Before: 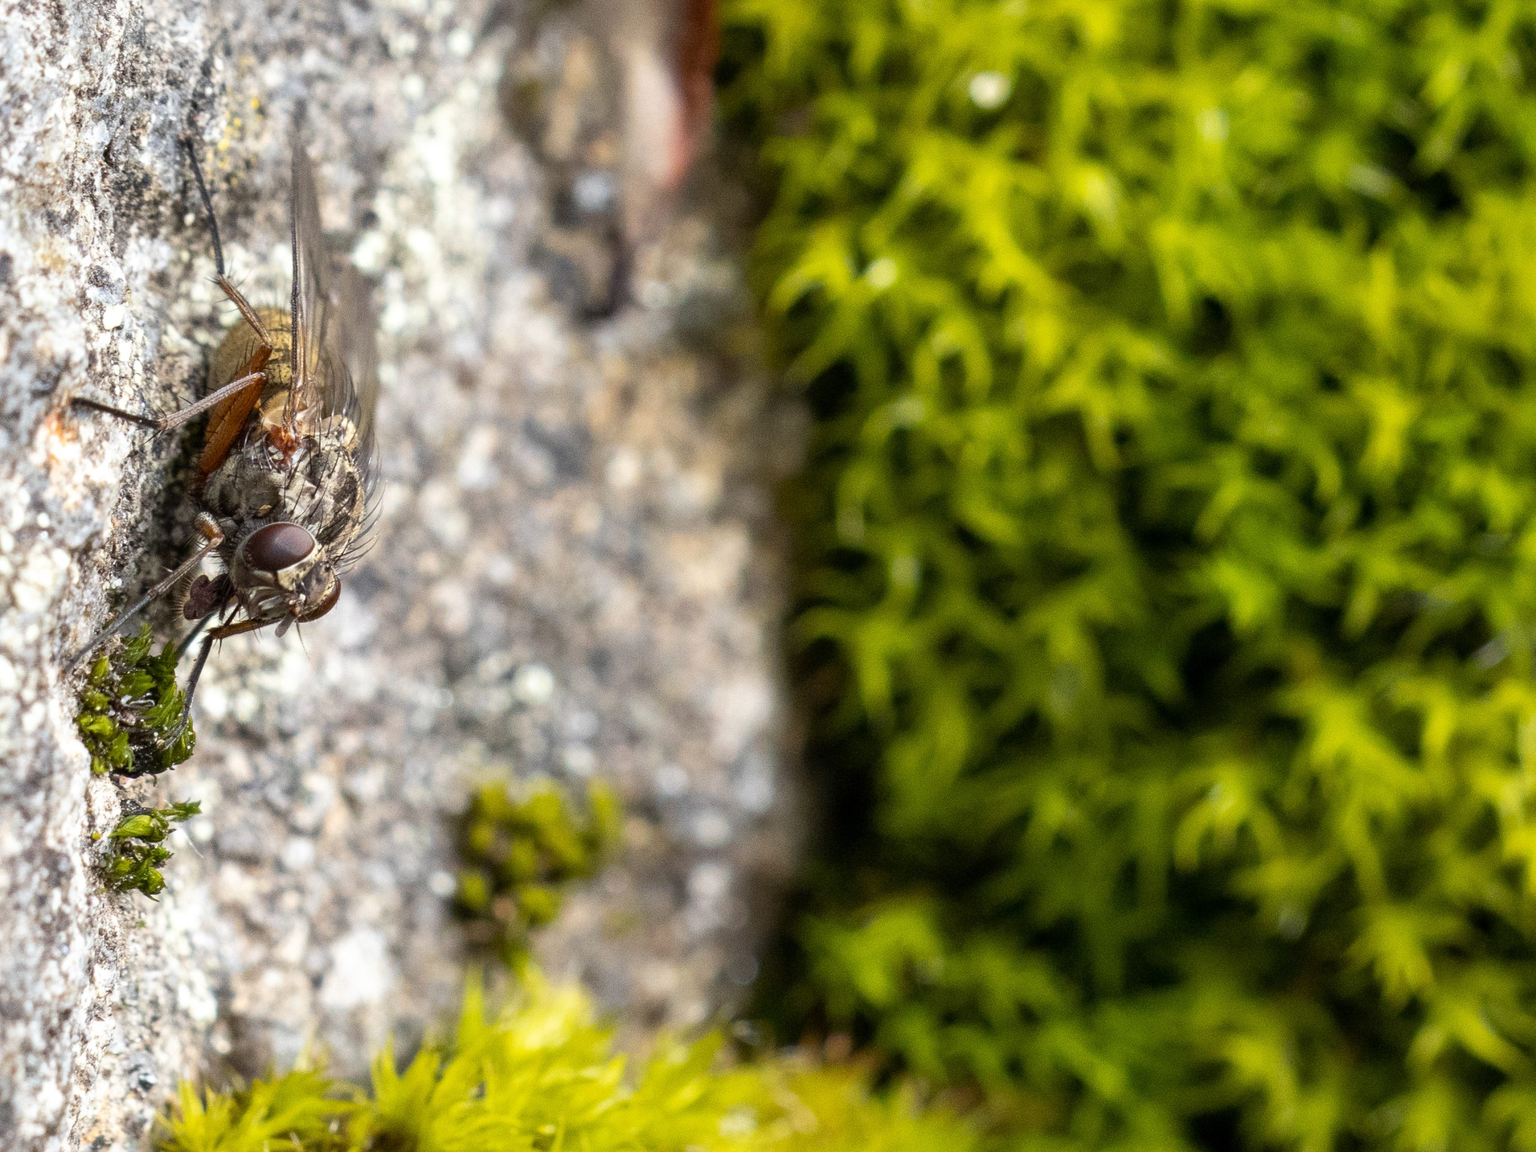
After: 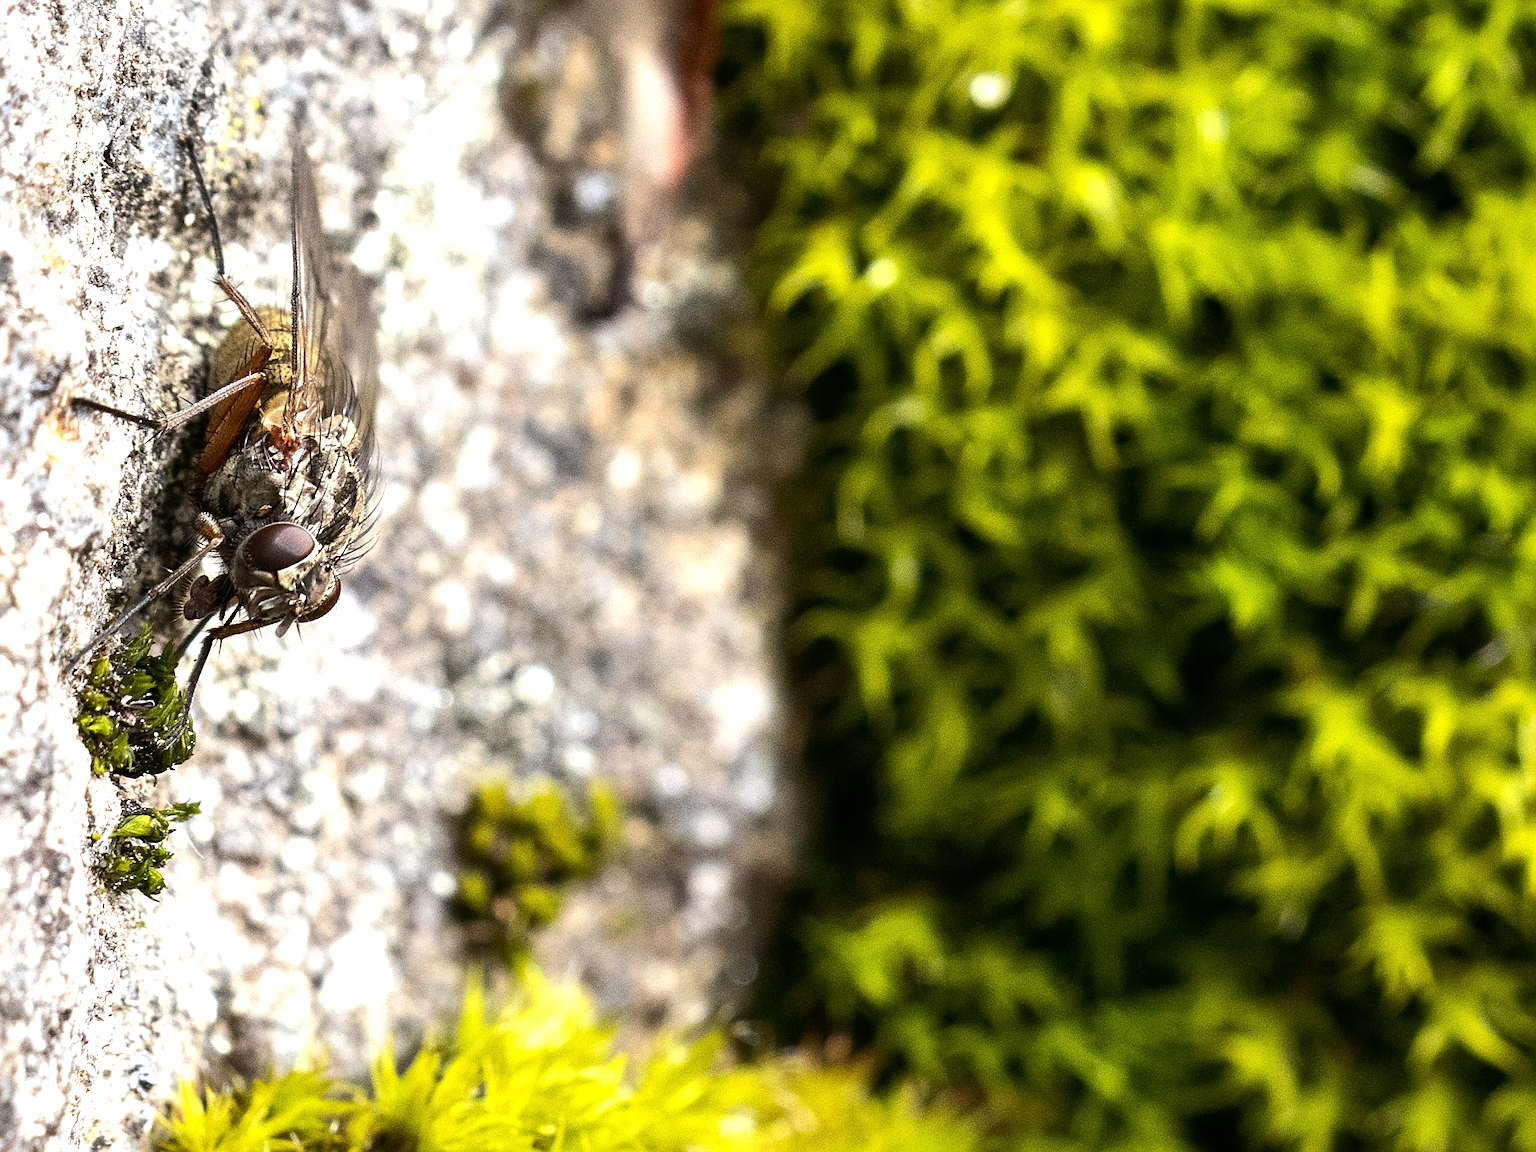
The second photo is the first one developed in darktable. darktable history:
color balance: mode lift, gamma, gain (sRGB), lift [1, 0.99, 1.01, 0.992], gamma [1, 1.037, 0.974, 0.963]
sharpen: on, module defaults
tone equalizer: -8 EV -0.75 EV, -7 EV -0.7 EV, -6 EV -0.6 EV, -5 EV -0.4 EV, -3 EV 0.4 EV, -2 EV 0.6 EV, -1 EV 0.7 EV, +0 EV 0.75 EV, edges refinement/feathering 500, mask exposure compensation -1.57 EV, preserve details no
